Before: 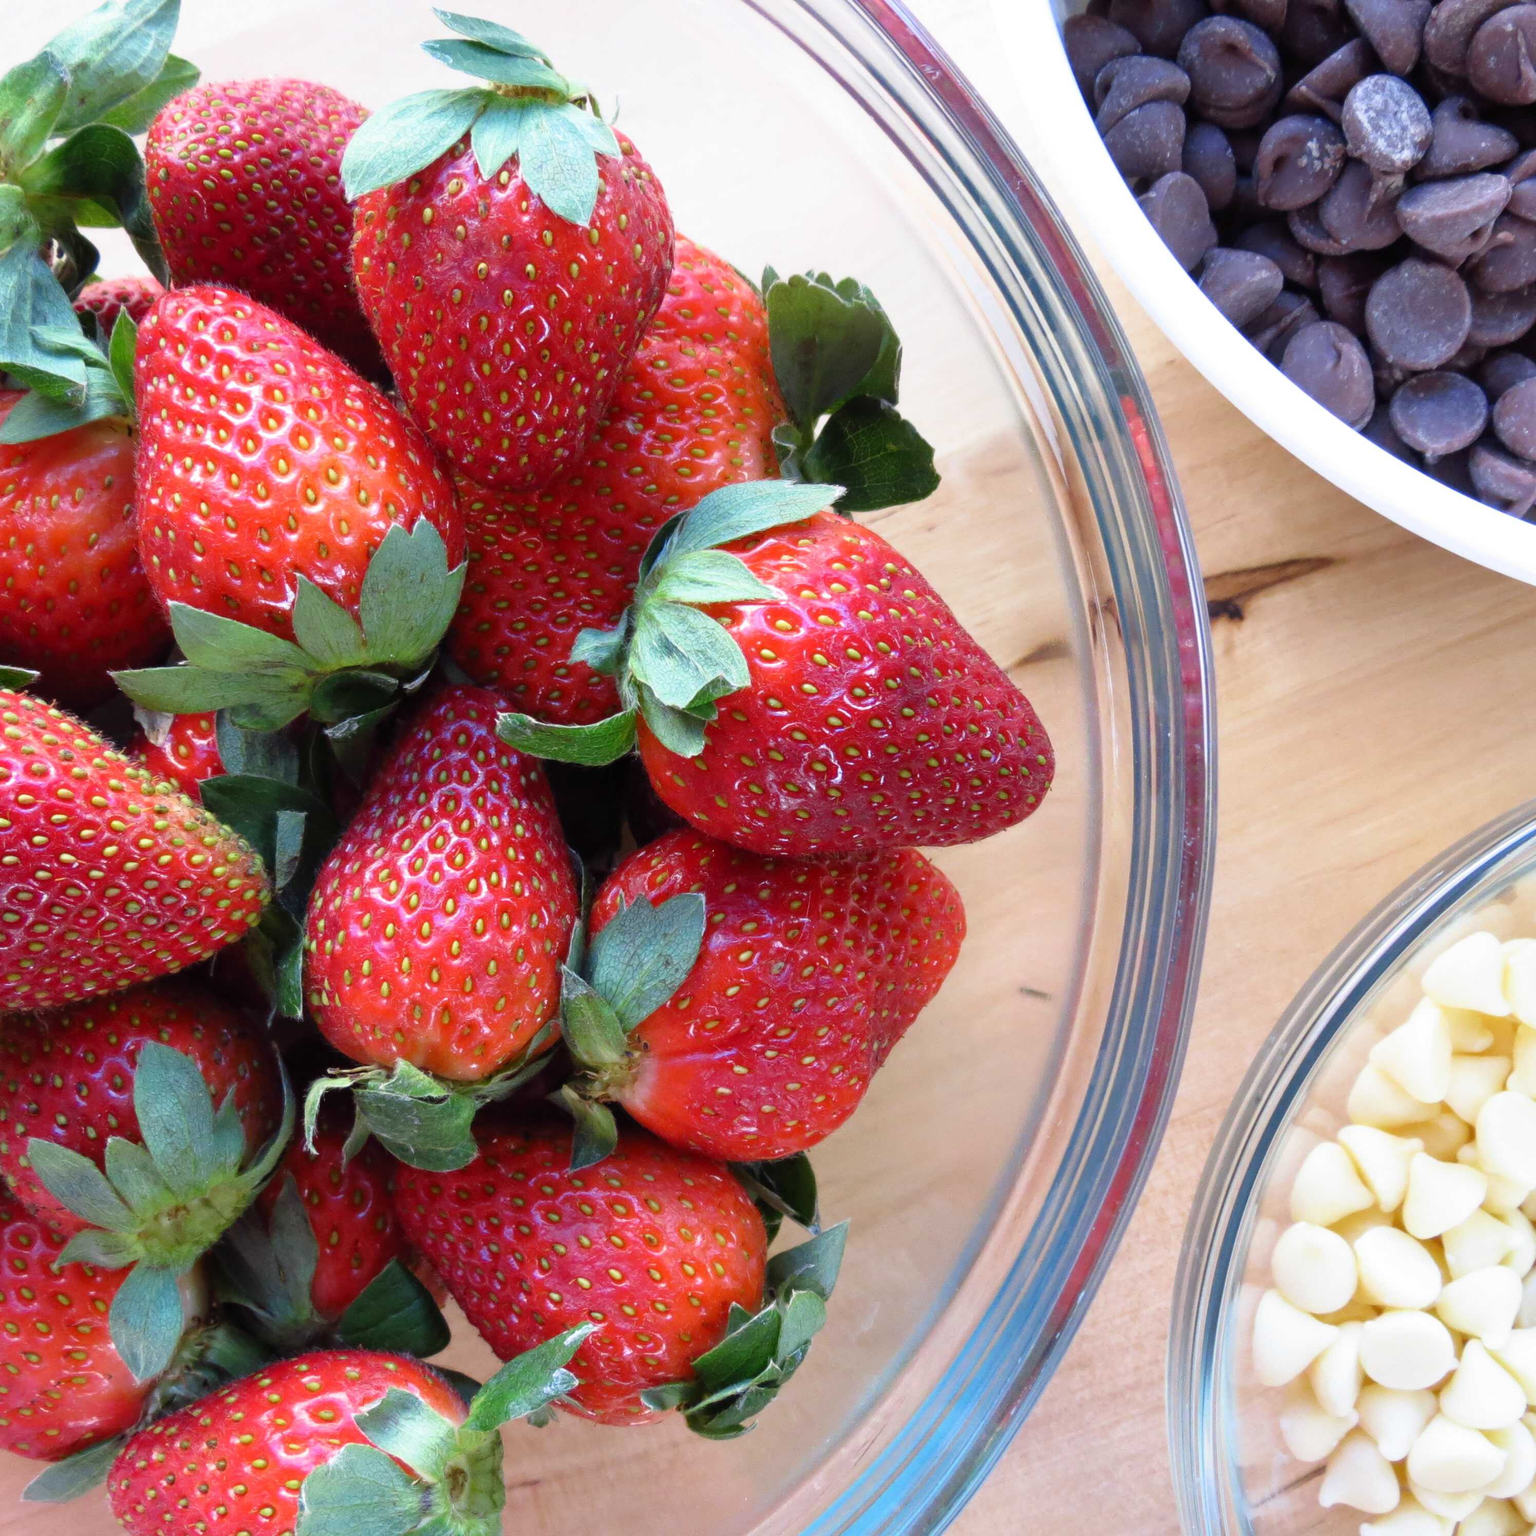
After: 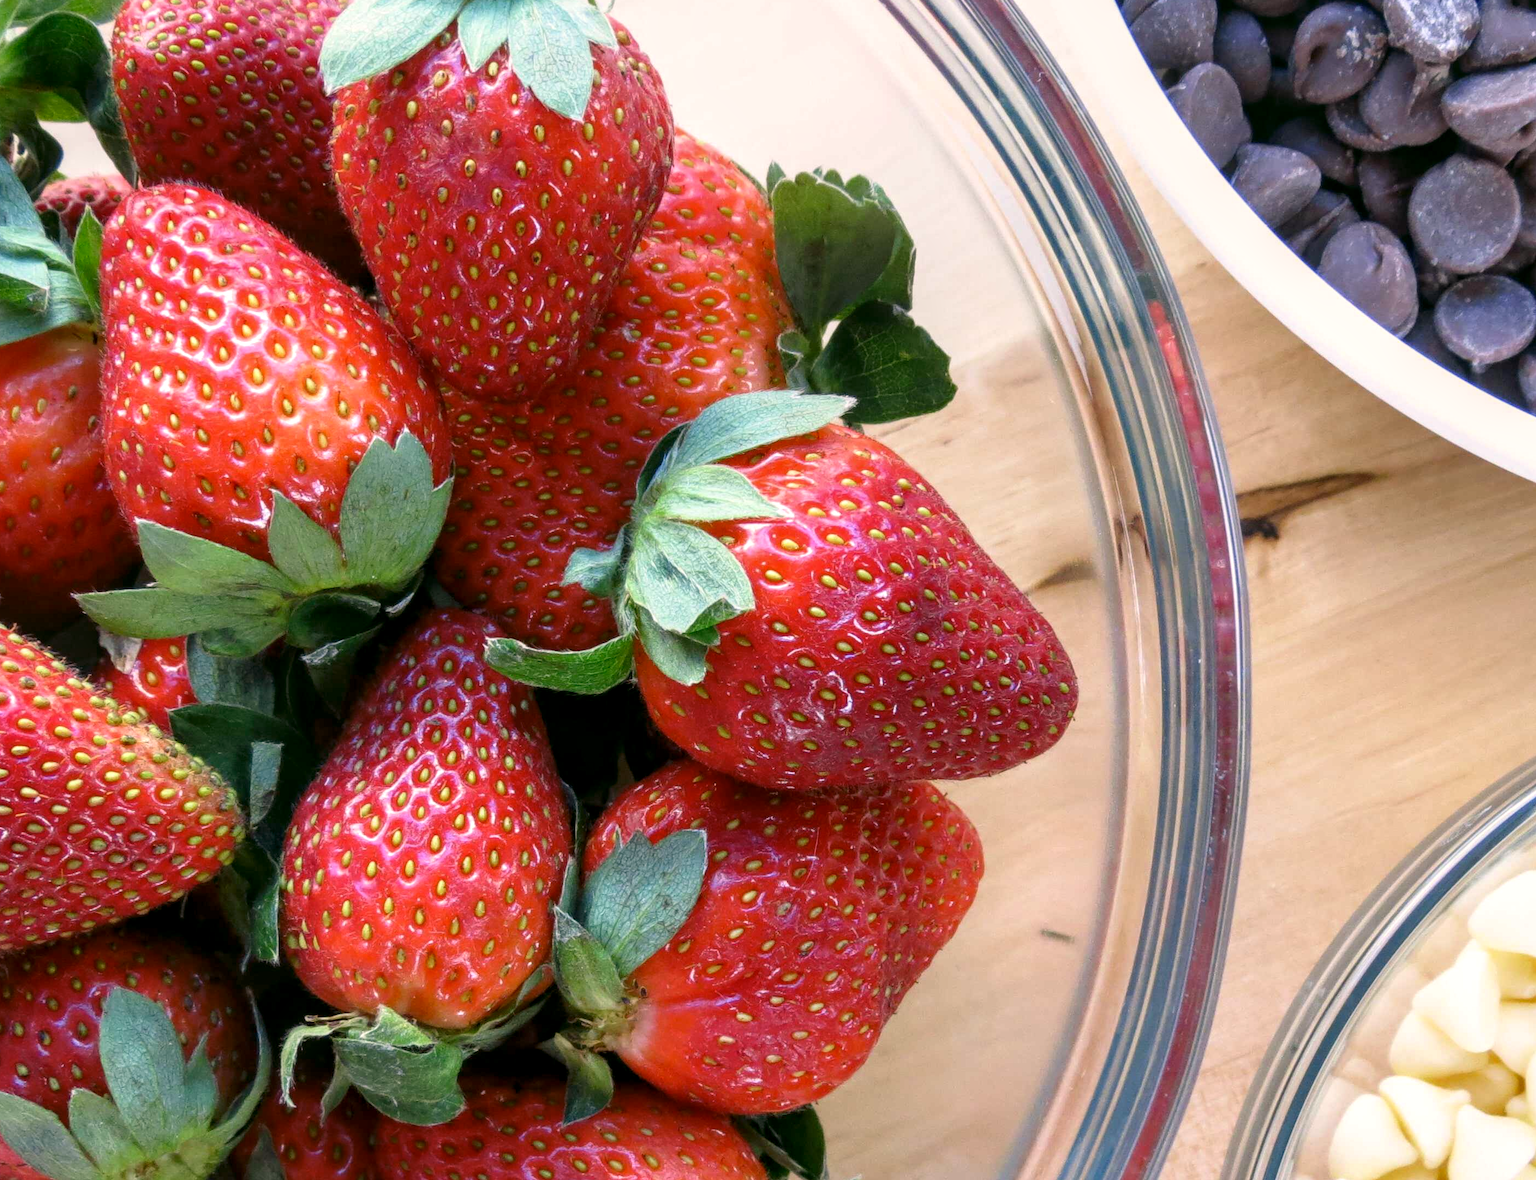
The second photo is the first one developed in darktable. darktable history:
crop: left 2.657%, top 7.364%, right 3.259%, bottom 20.299%
local contrast: on, module defaults
color correction: highlights a* 4.03, highlights b* 4.93, shadows a* -7.45, shadows b* 4.97
